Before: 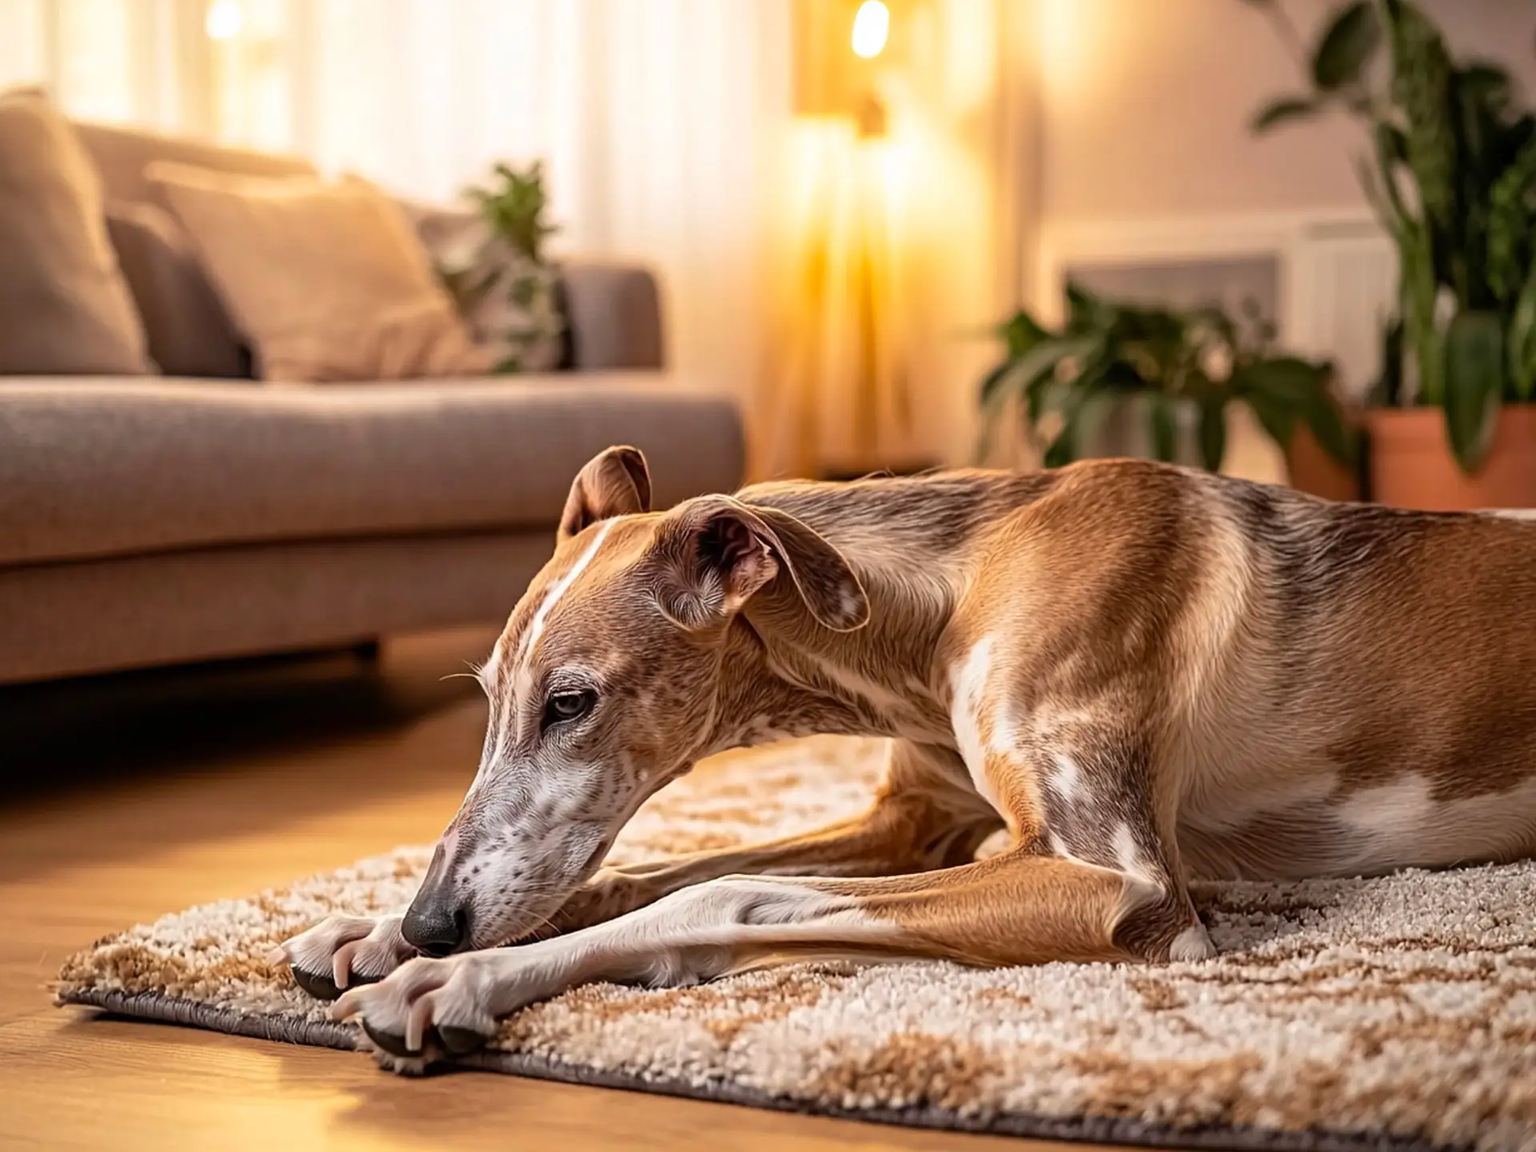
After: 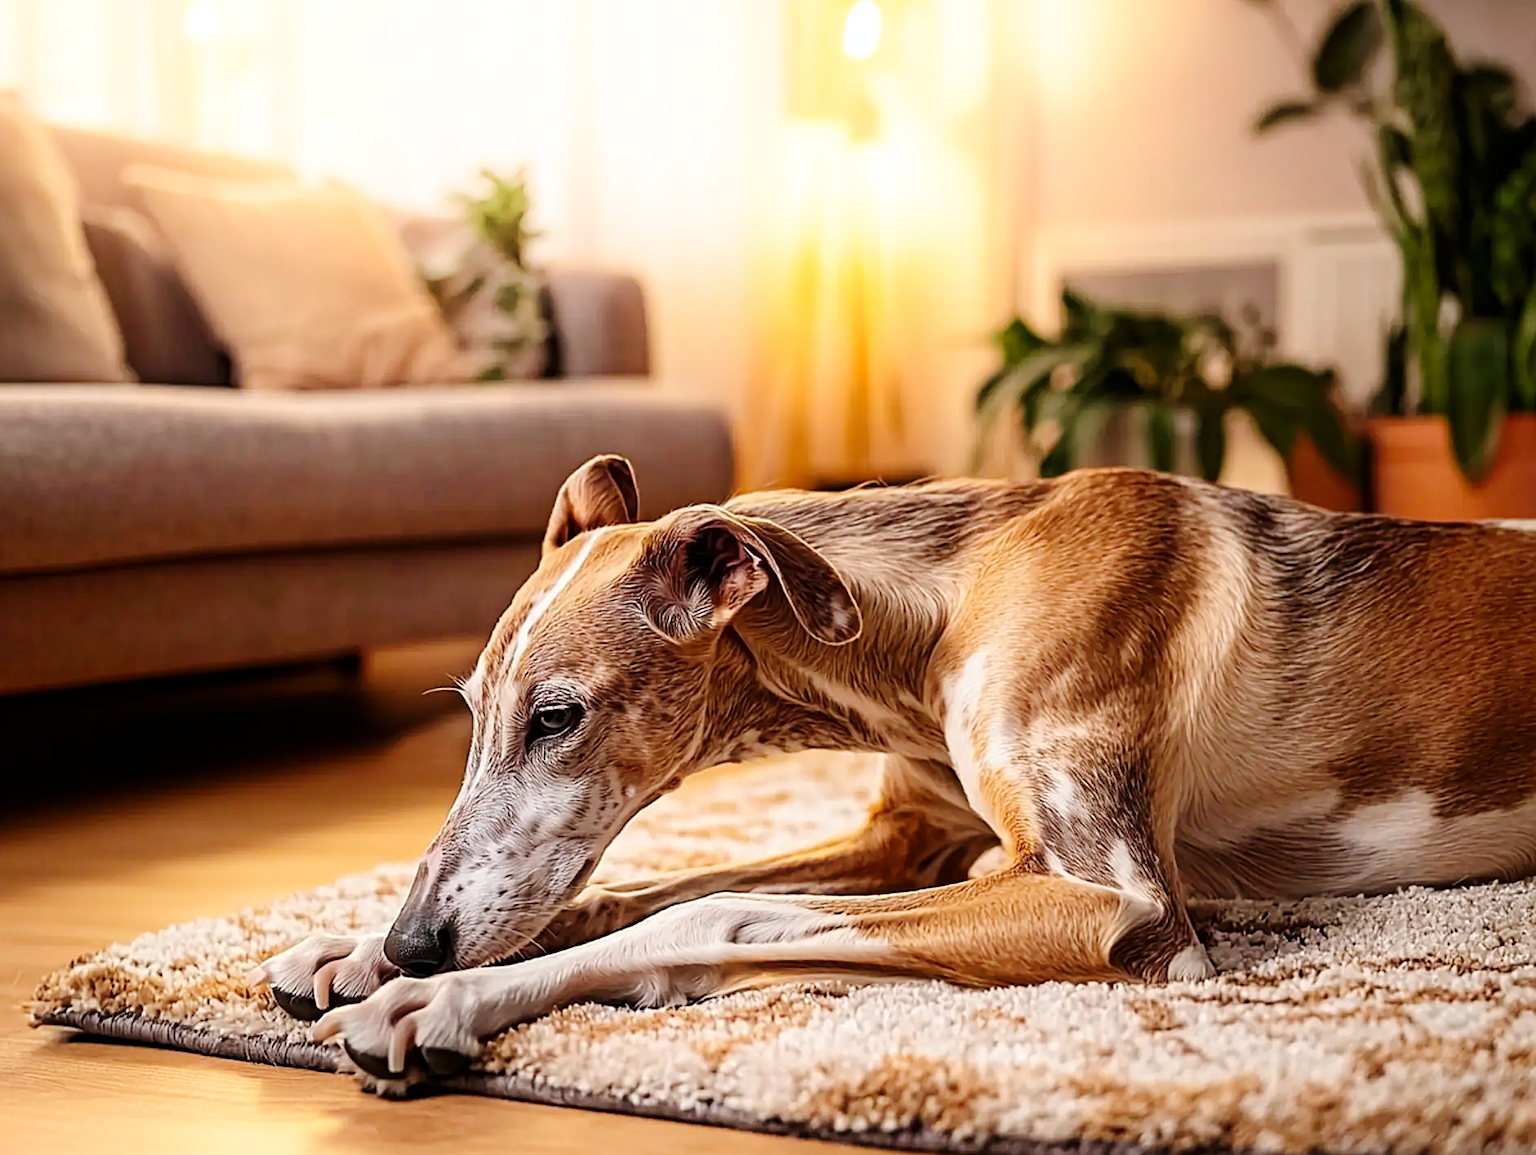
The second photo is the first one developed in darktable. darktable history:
shadows and highlights: shadows -40.27, highlights 63.16, soften with gaussian
sharpen: on, module defaults
crop: left 1.713%, right 0.277%, bottom 1.704%
tone curve: curves: ch0 [(0, 0) (0.033, 0.016) (0.171, 0.127) (0.33, 0.331) (0.432, 0.475) (0.601, 0.665) (0.843, 0.876) (1, 1)]; ch1 [(0, 0) (0.339, 0.349) (0.445, 0.42) (0.476, 0.47) (0.501, 0.499) (0.516, 0.525) (0.548, 0.563) (0.584, 0.633) (0.728, 0.746) (1, 1)]; ch2 [(0, 0) (0.327, 0.324) (0.417, 0.44) (0.46, 0.453) (0.502, 0.498) (0.517, 0.524) (0.53, 0.554) (0.579, 0.599) (0.745, 0.704) (1, 1)], preserve colors none
